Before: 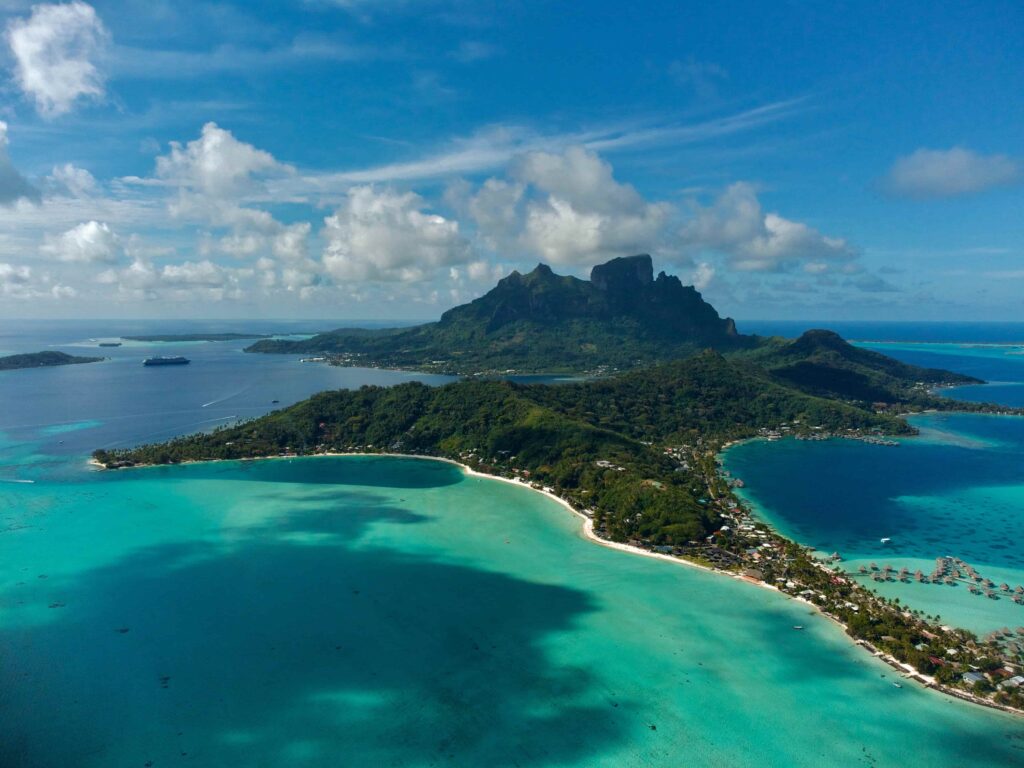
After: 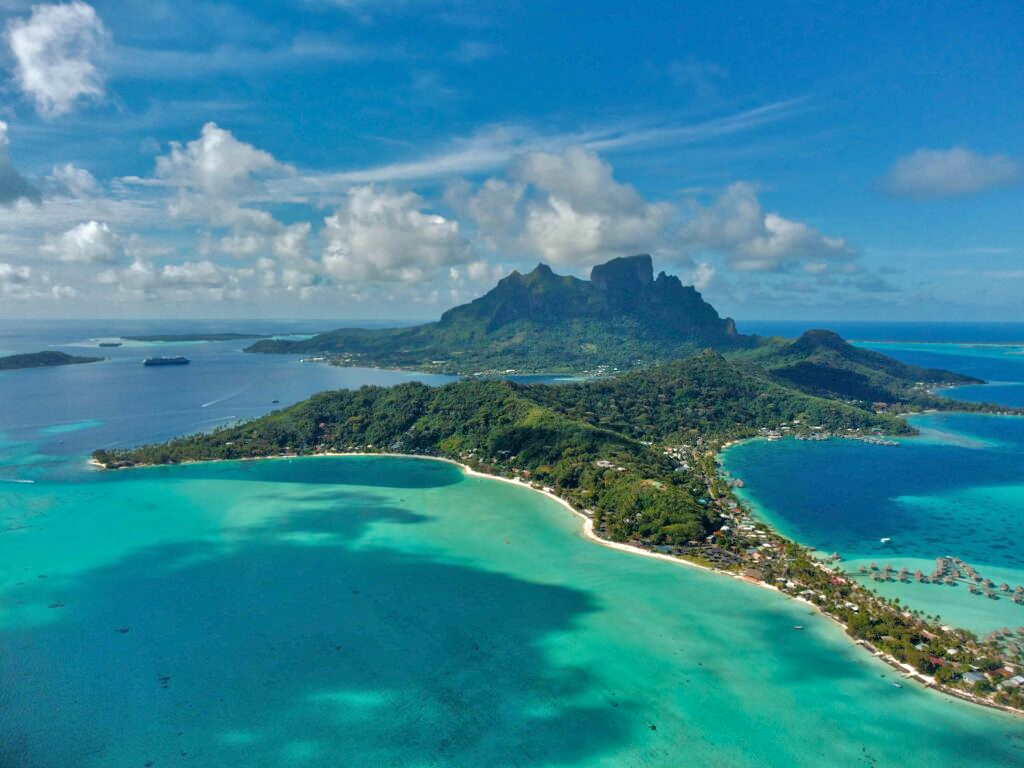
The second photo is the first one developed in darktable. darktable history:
tone equalizer: -7 EV 0.154 EV, -6 EV 0.633 EV, -5 EV 1.11 EV, -4 EV 1.33 EV, -3 EV 1.12 EV, -2 EV 0.6 EV, -1 EV 0.149 EV
shadows and highlights: shadows 58.98, highlights -60.38, soften with gaussian
